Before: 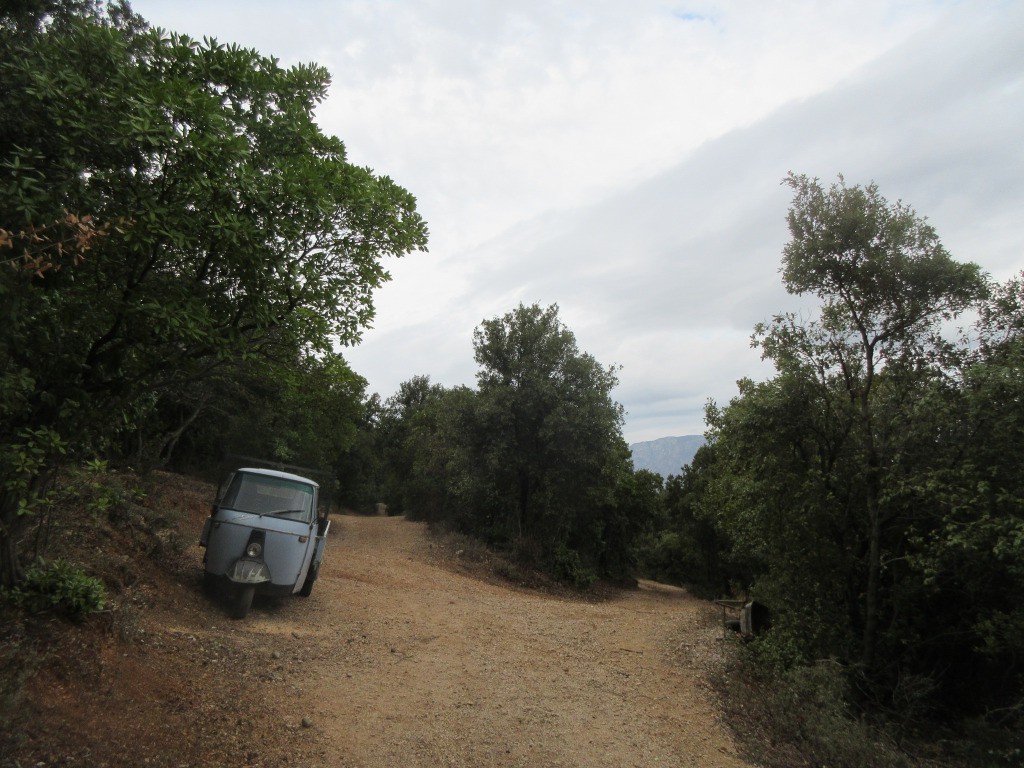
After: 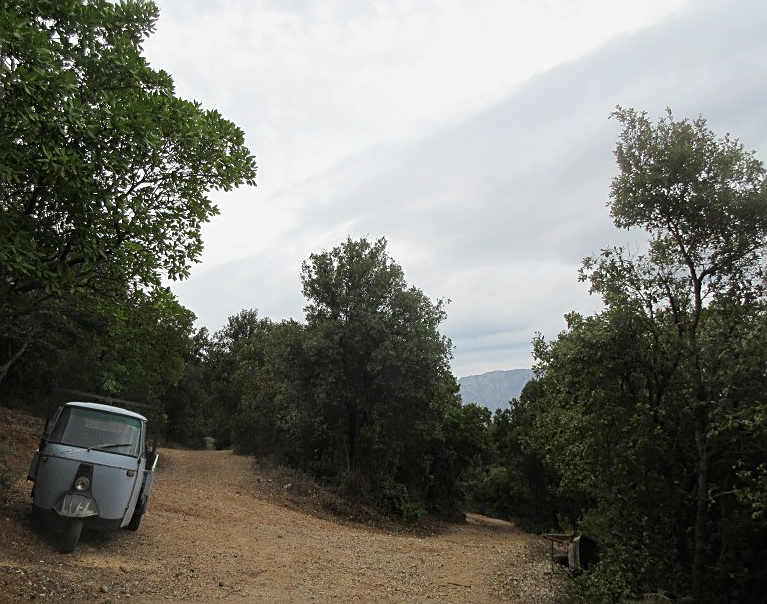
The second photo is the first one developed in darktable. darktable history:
crop: left 16.816%, top 8.679%, right 8.209%, bottom 12.557%
sharpen: amount 0.567
